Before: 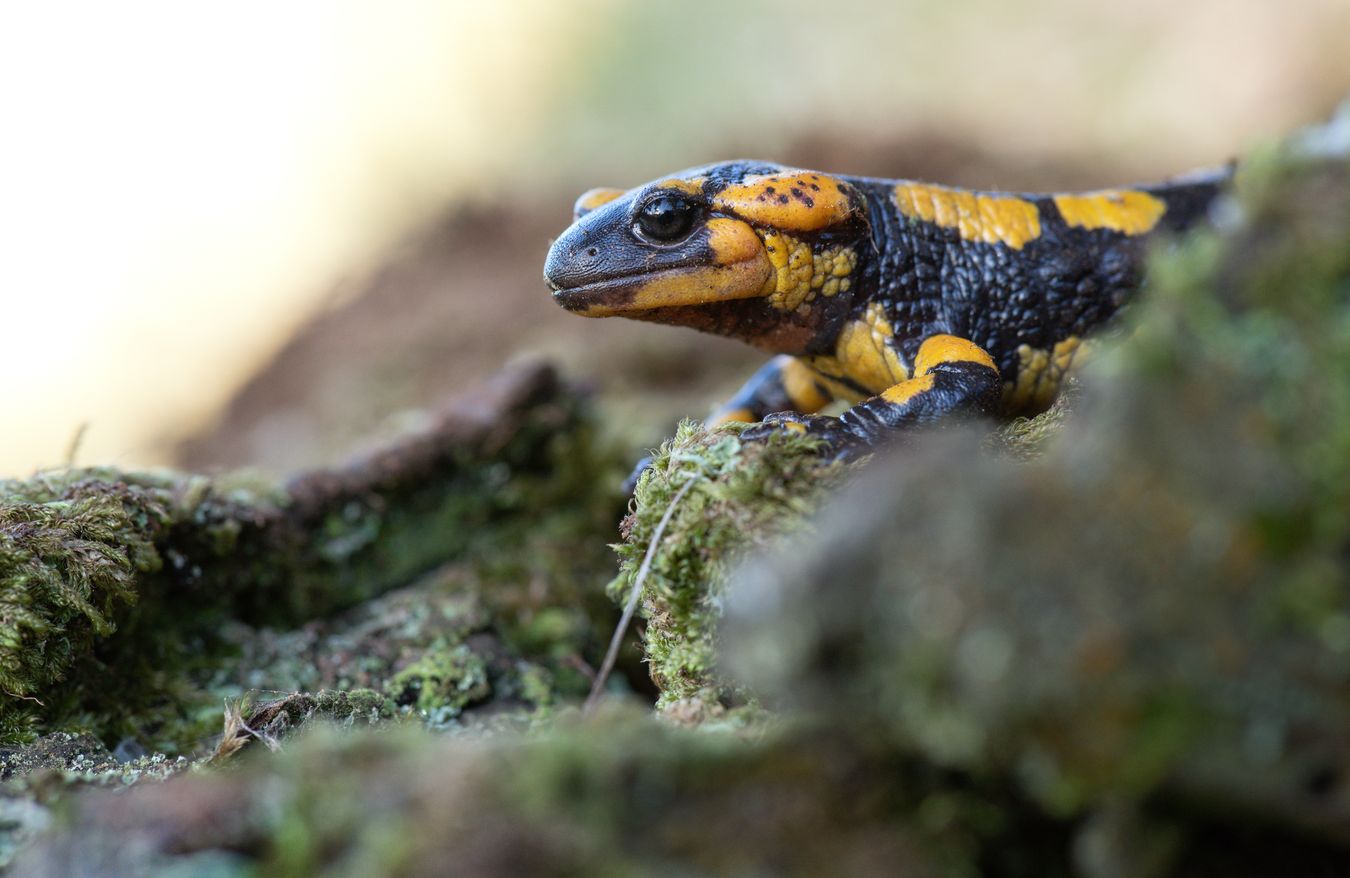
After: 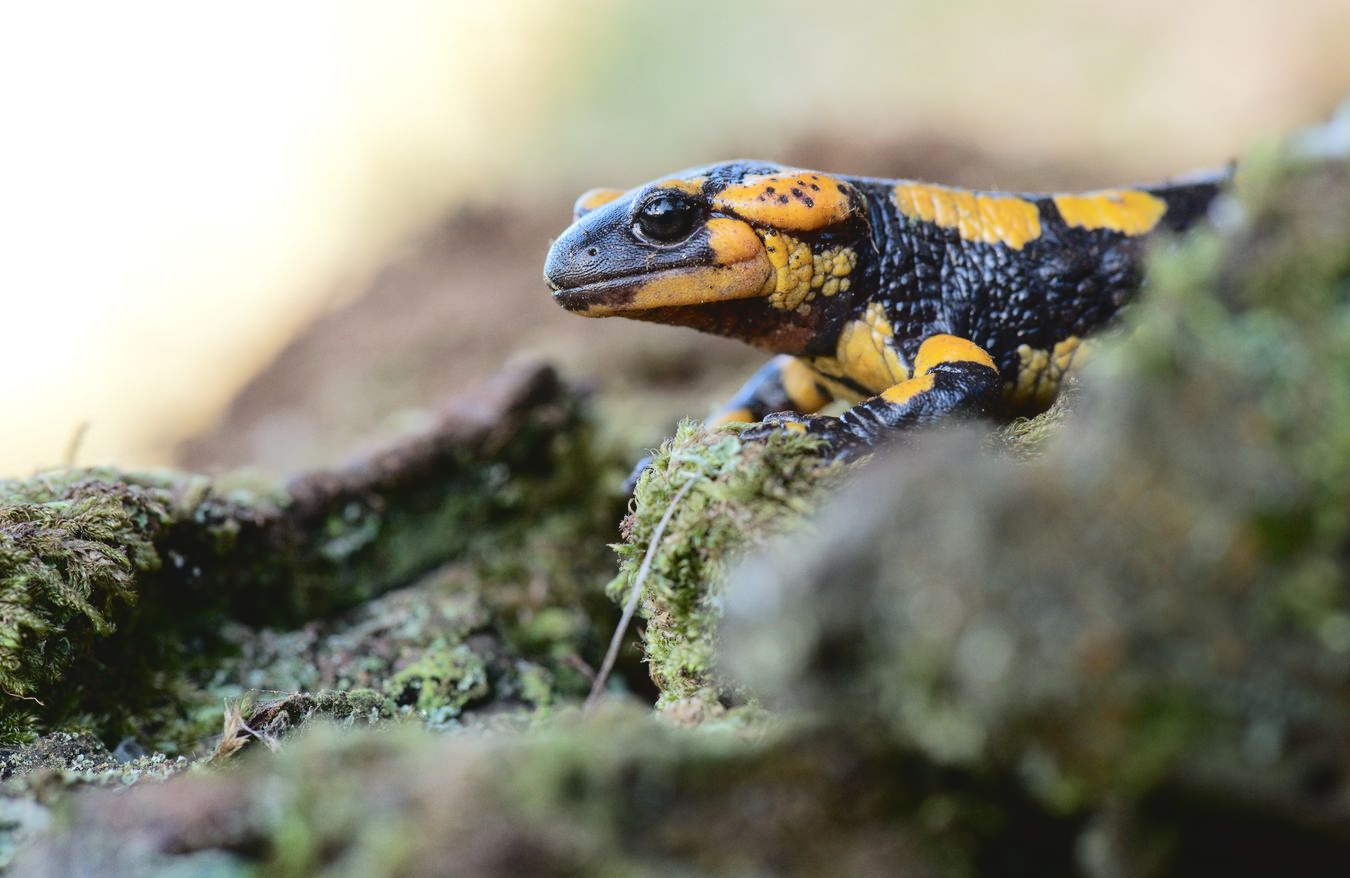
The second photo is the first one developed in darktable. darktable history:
tone curve: curves: ch0 [(0, 0) (0.003, 0.064) (0.011, 0.065) (0.025, 0.061) (0.044, 0.068) (0.069, 0.083) (0.1, 0.102) (0.136, 0.126) (0.177, 0.172) (0.224, 0.225) (0.277, 0.306) (0.335, 0.397) (0.399, 0.483) (0.468, 0.56) (0.543, 0.634) (0.623, 0.708) (0.709, 0.77) (0.801, 0.832) (0.898, 0.899) (1, 1)], color space Lab, independent channels, preserve colors none
